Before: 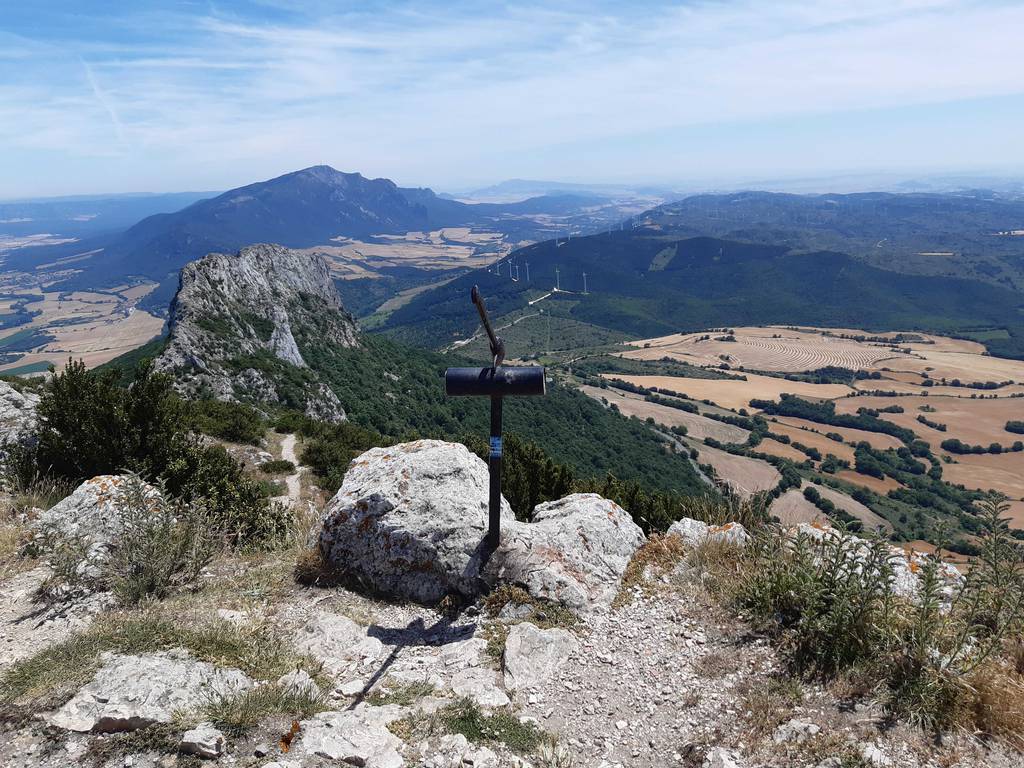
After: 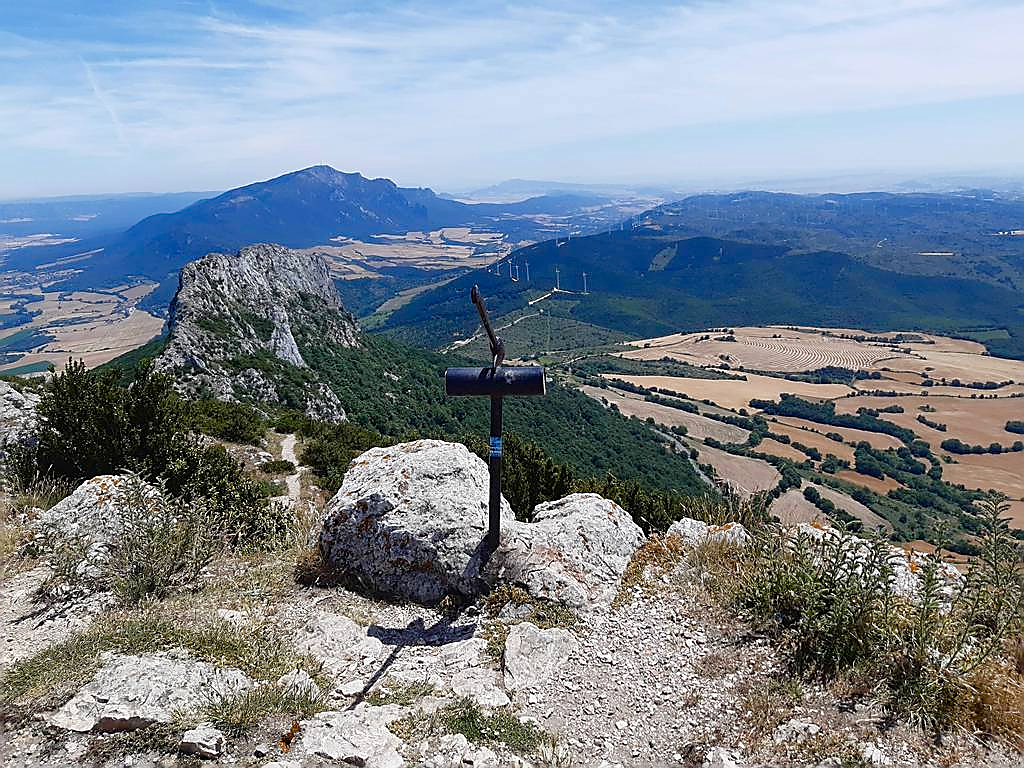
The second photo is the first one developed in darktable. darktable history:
color balance rgb: linear chroma grading › shadows 19.55%, linear chroma grading › highlights 2.92%, linear chroma grading › mid-tones 10.291%, perceptual saturation grading › global saturation 0.053%, perceptual saturation grading › highlights -19.792%, perceptual saturation grading › shadows 19.238%, global vibrance 14.334%
sharpen: radius 1.374, amount 1.246, threshold 0.801
